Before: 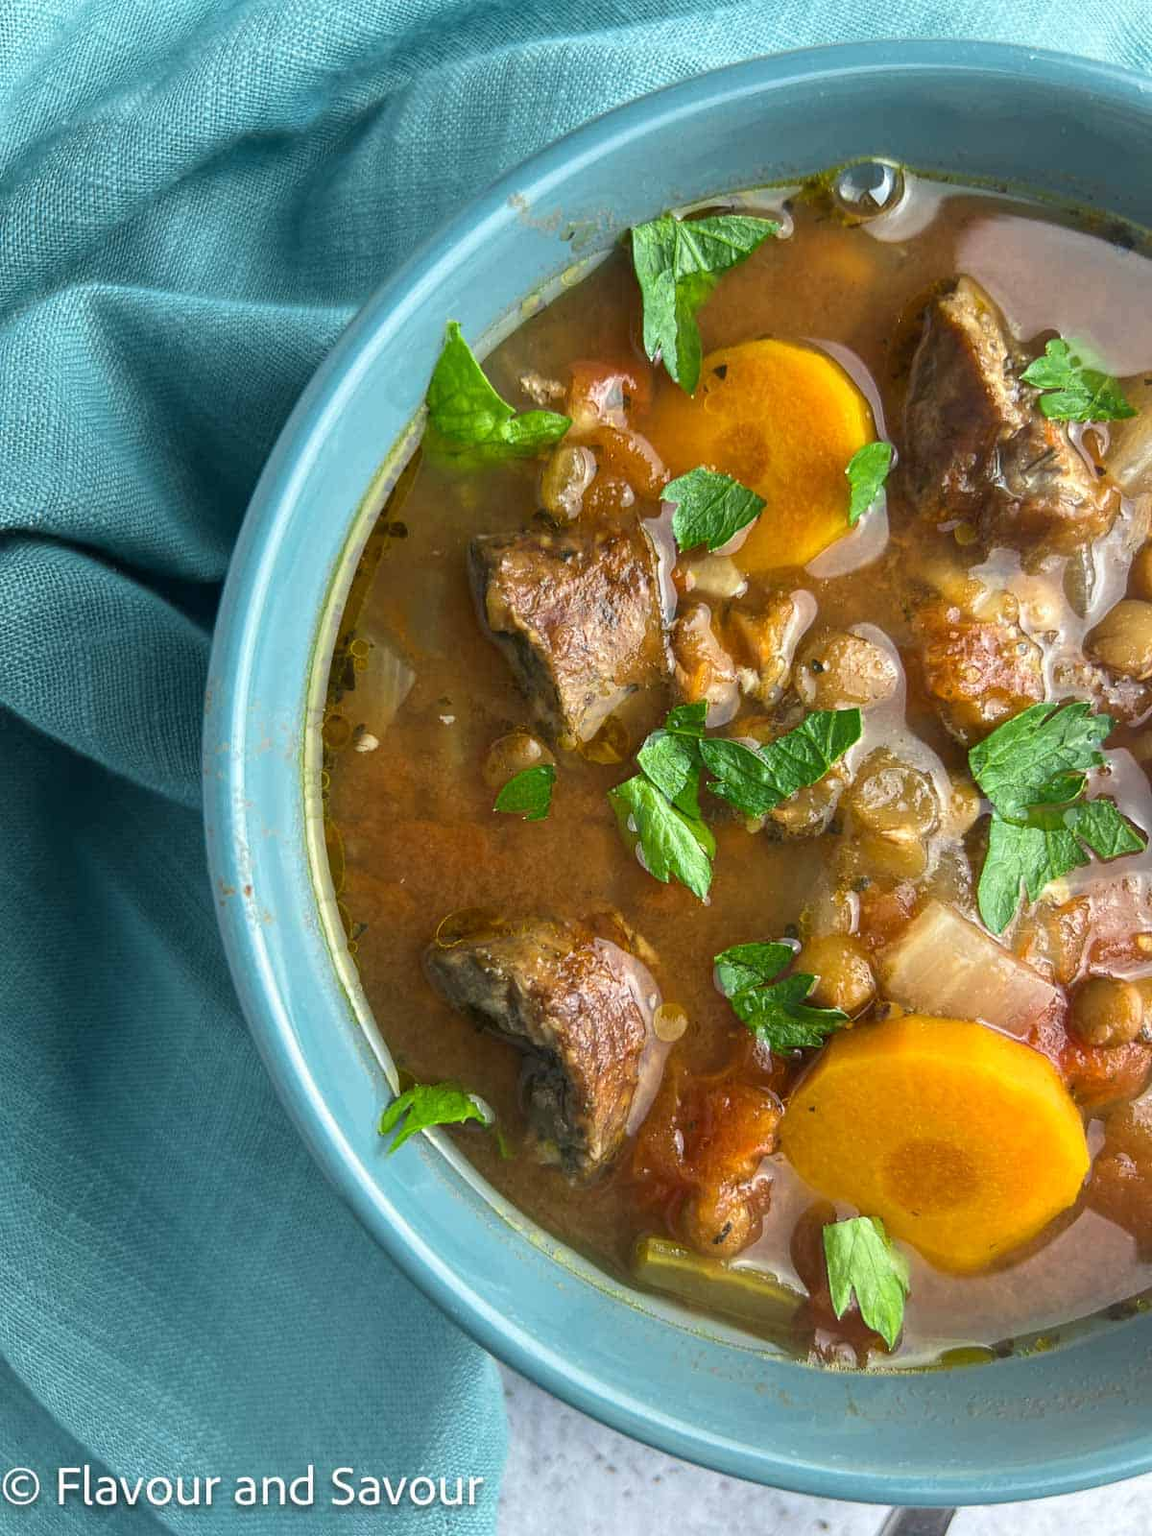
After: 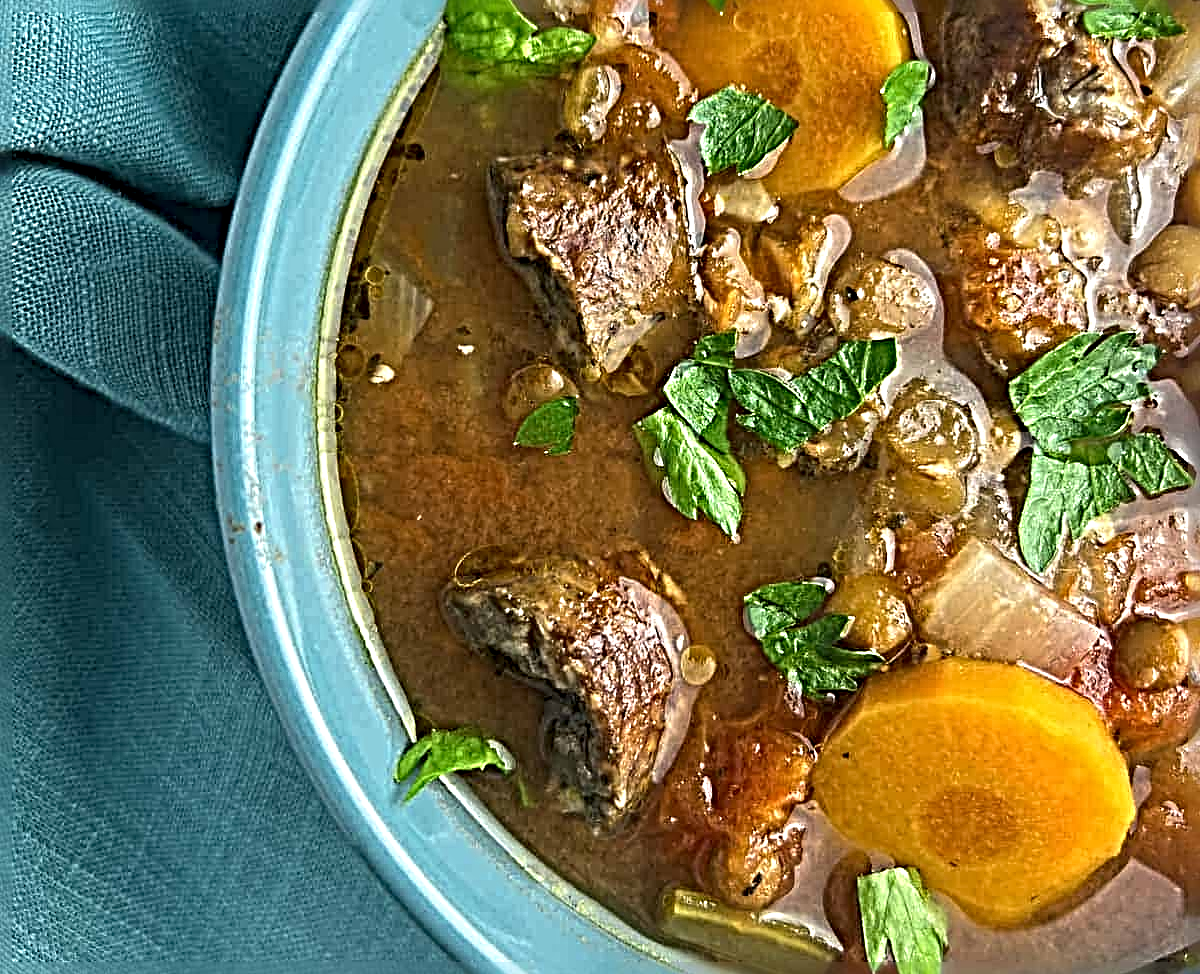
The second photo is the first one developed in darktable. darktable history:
crop and rotate: top 25.104%, bottom 13.998%
sharpen: radius 6.249, amount 1.798, threshold 0.233
